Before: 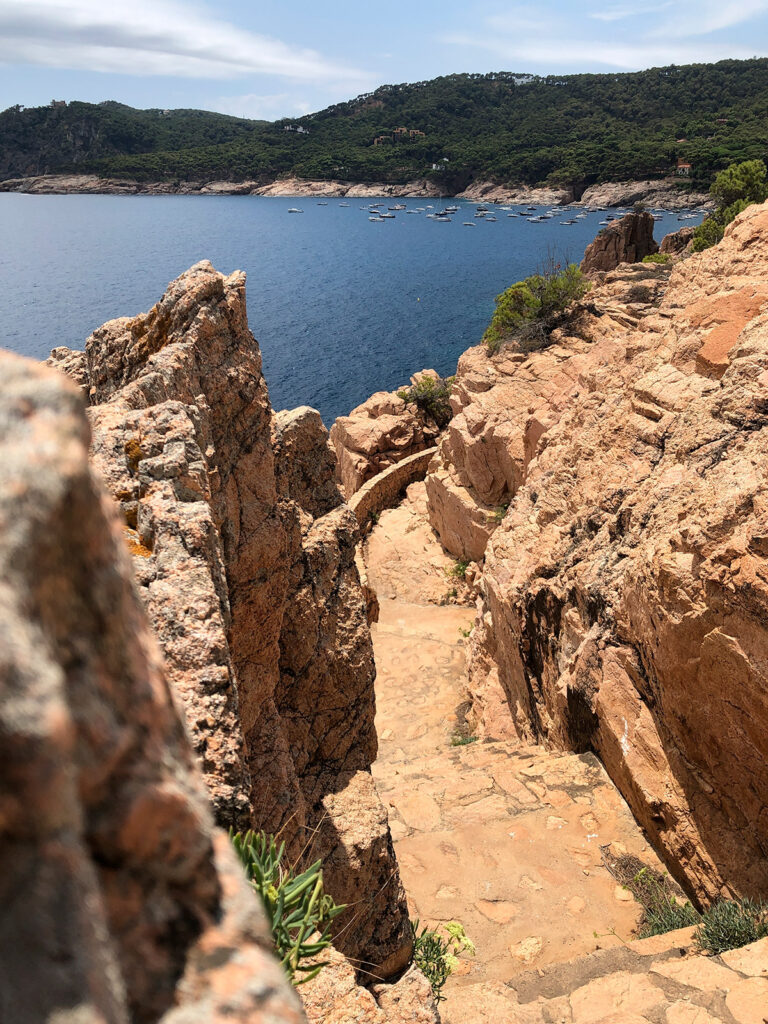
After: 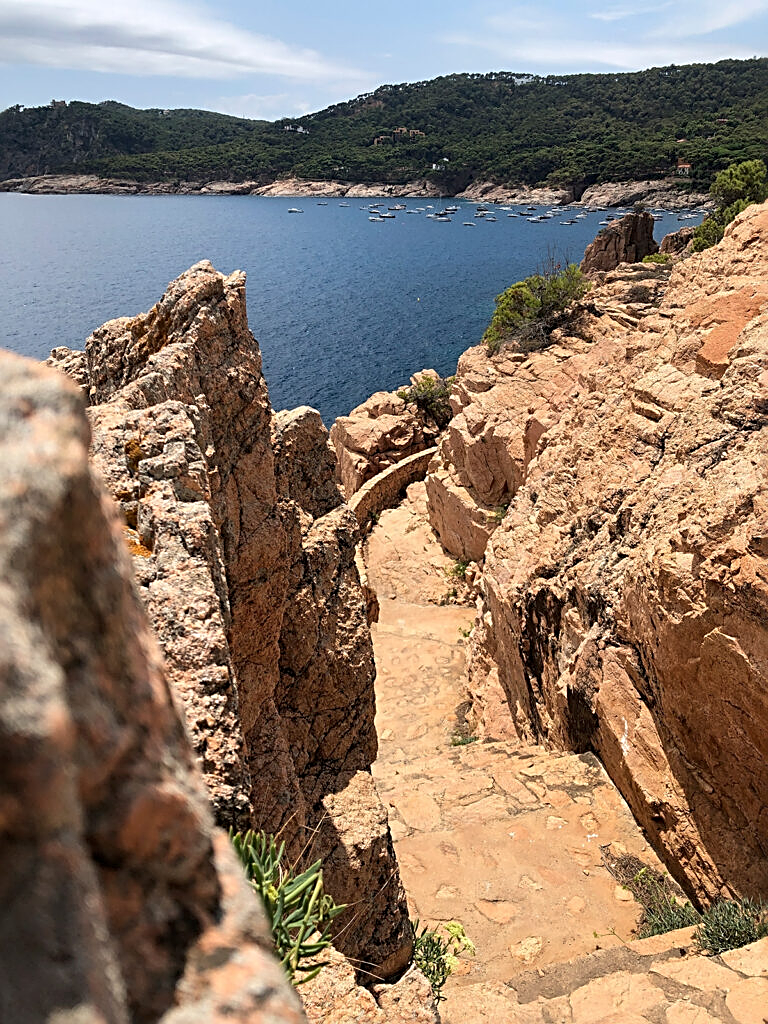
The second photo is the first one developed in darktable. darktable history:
sharpen: radius 2.532, amount 0.623
